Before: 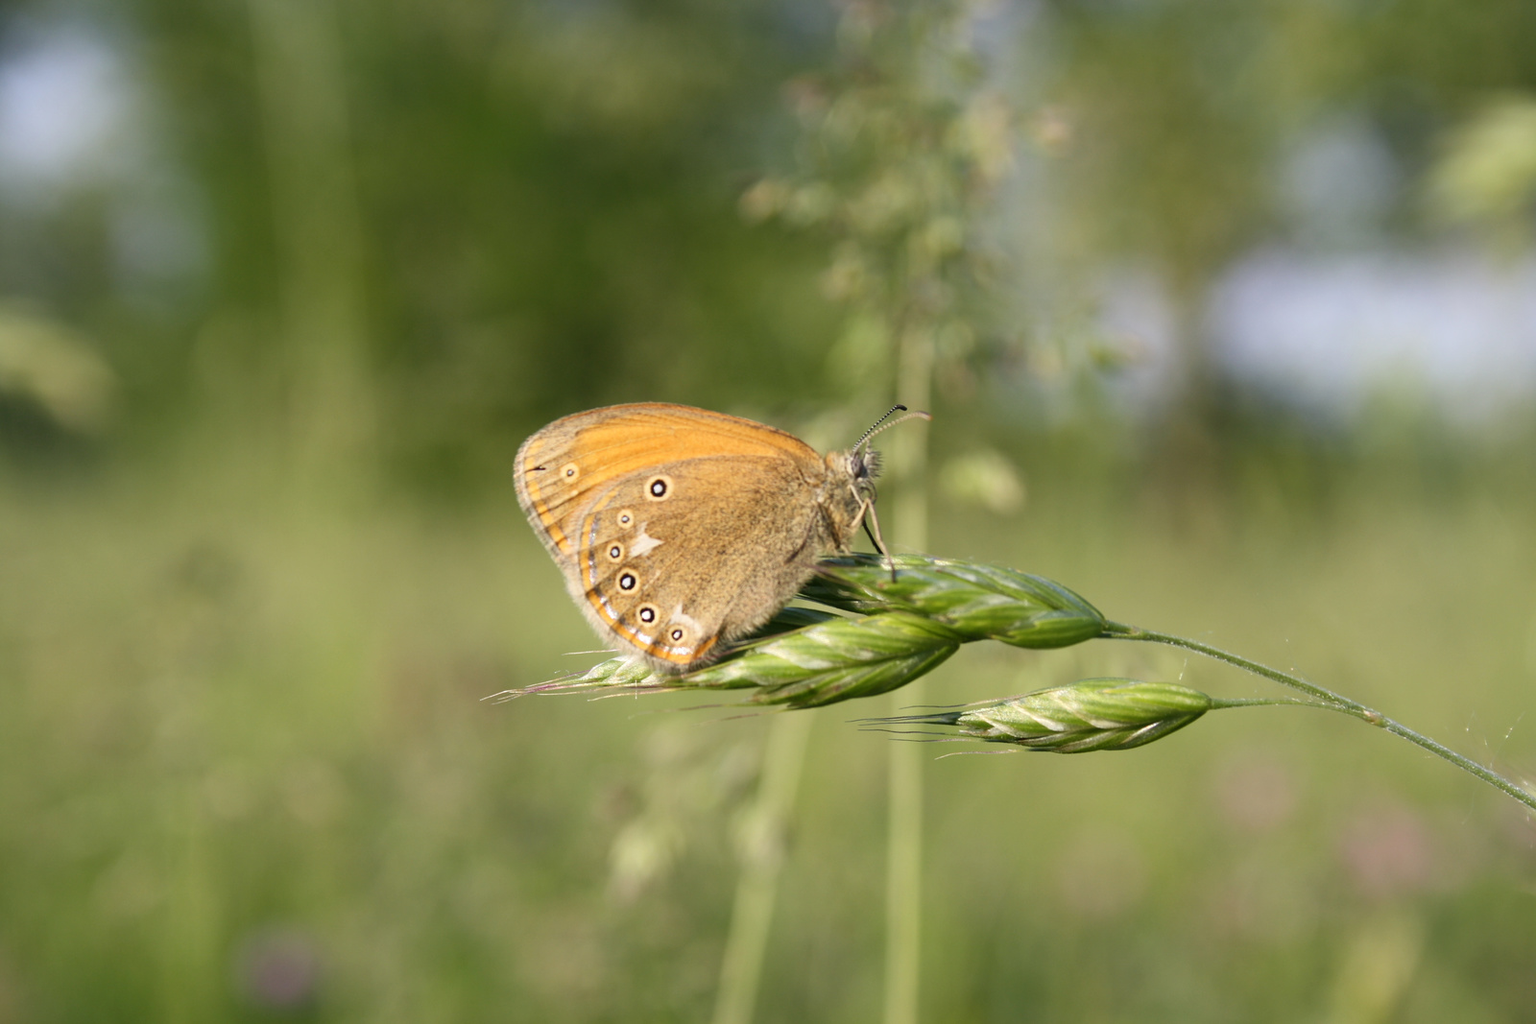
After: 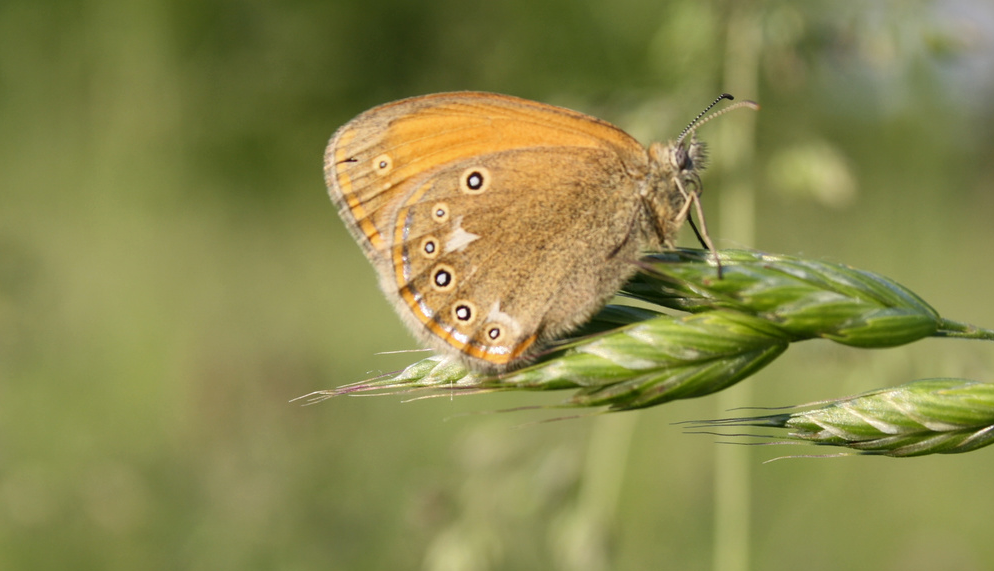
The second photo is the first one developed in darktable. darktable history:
shadows and highlights: shadows 24.98, white point adjustment -2.81, highlights -30.07
local contrast: highlights 101%, shadows 98%, detail 120%, midtone range 0.2
crop: left 13.191%, top 30.788%, right 24.633%, bottom 15.647%
